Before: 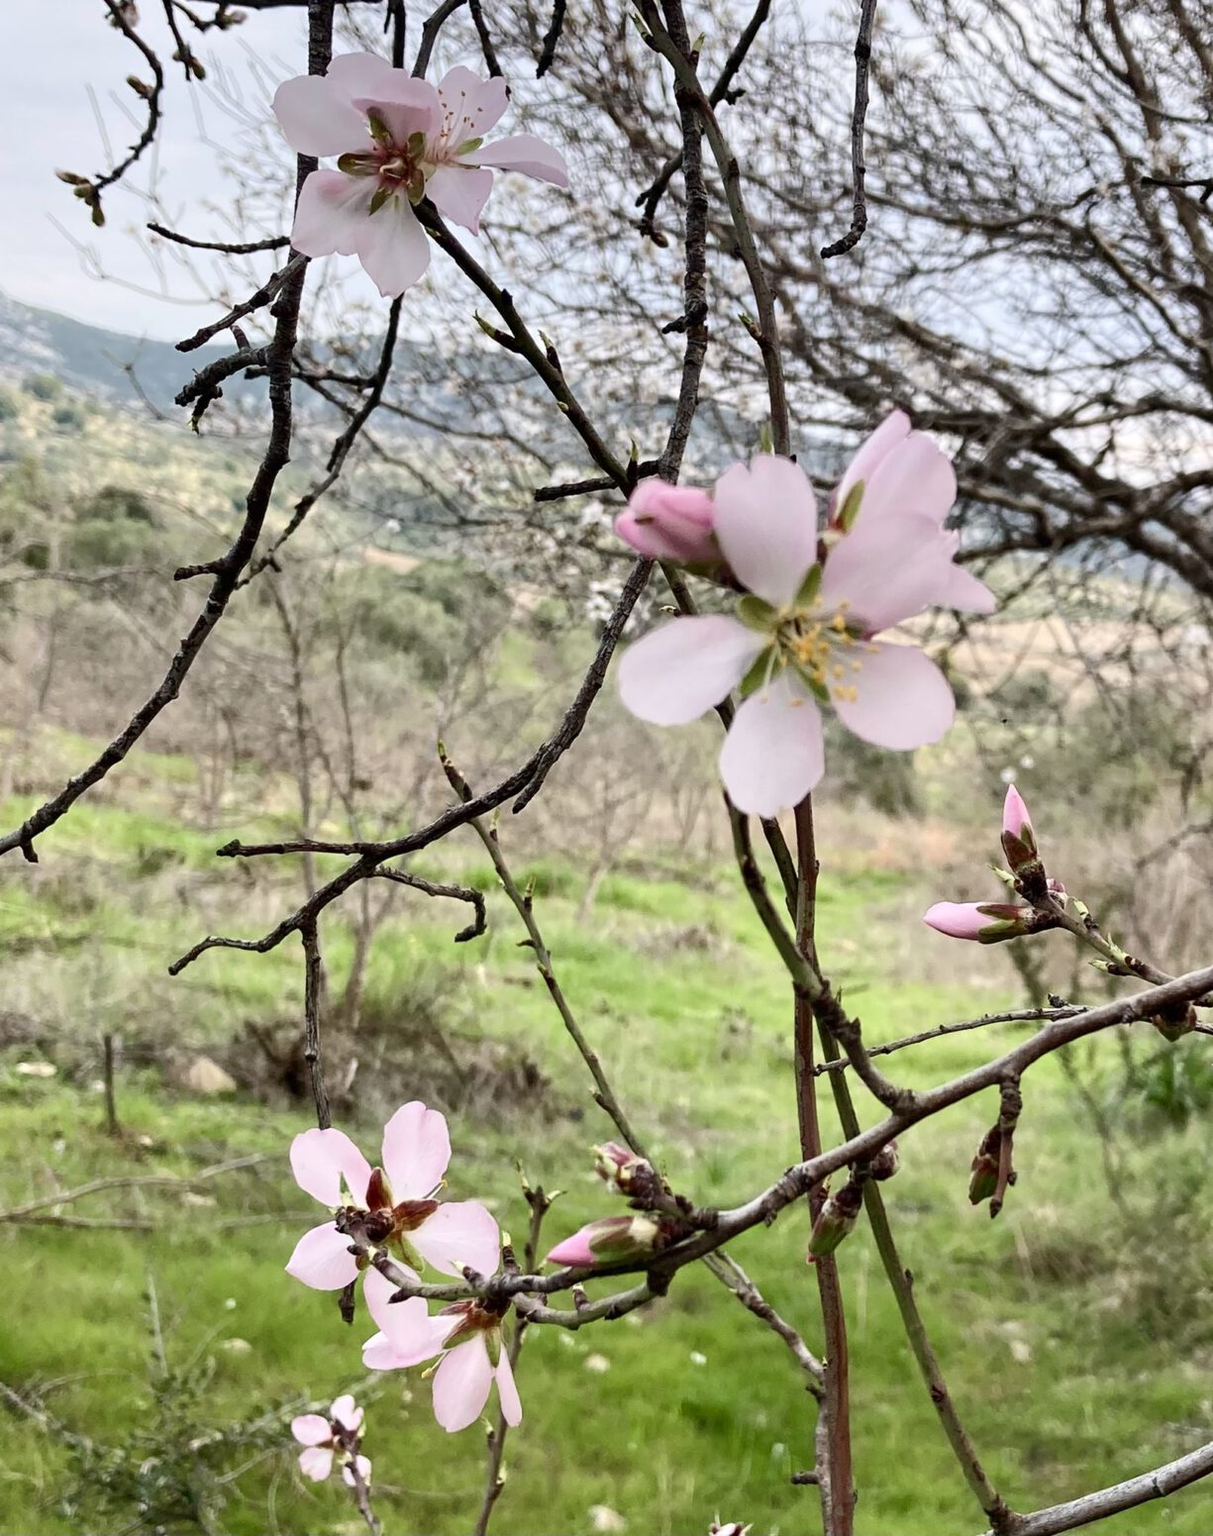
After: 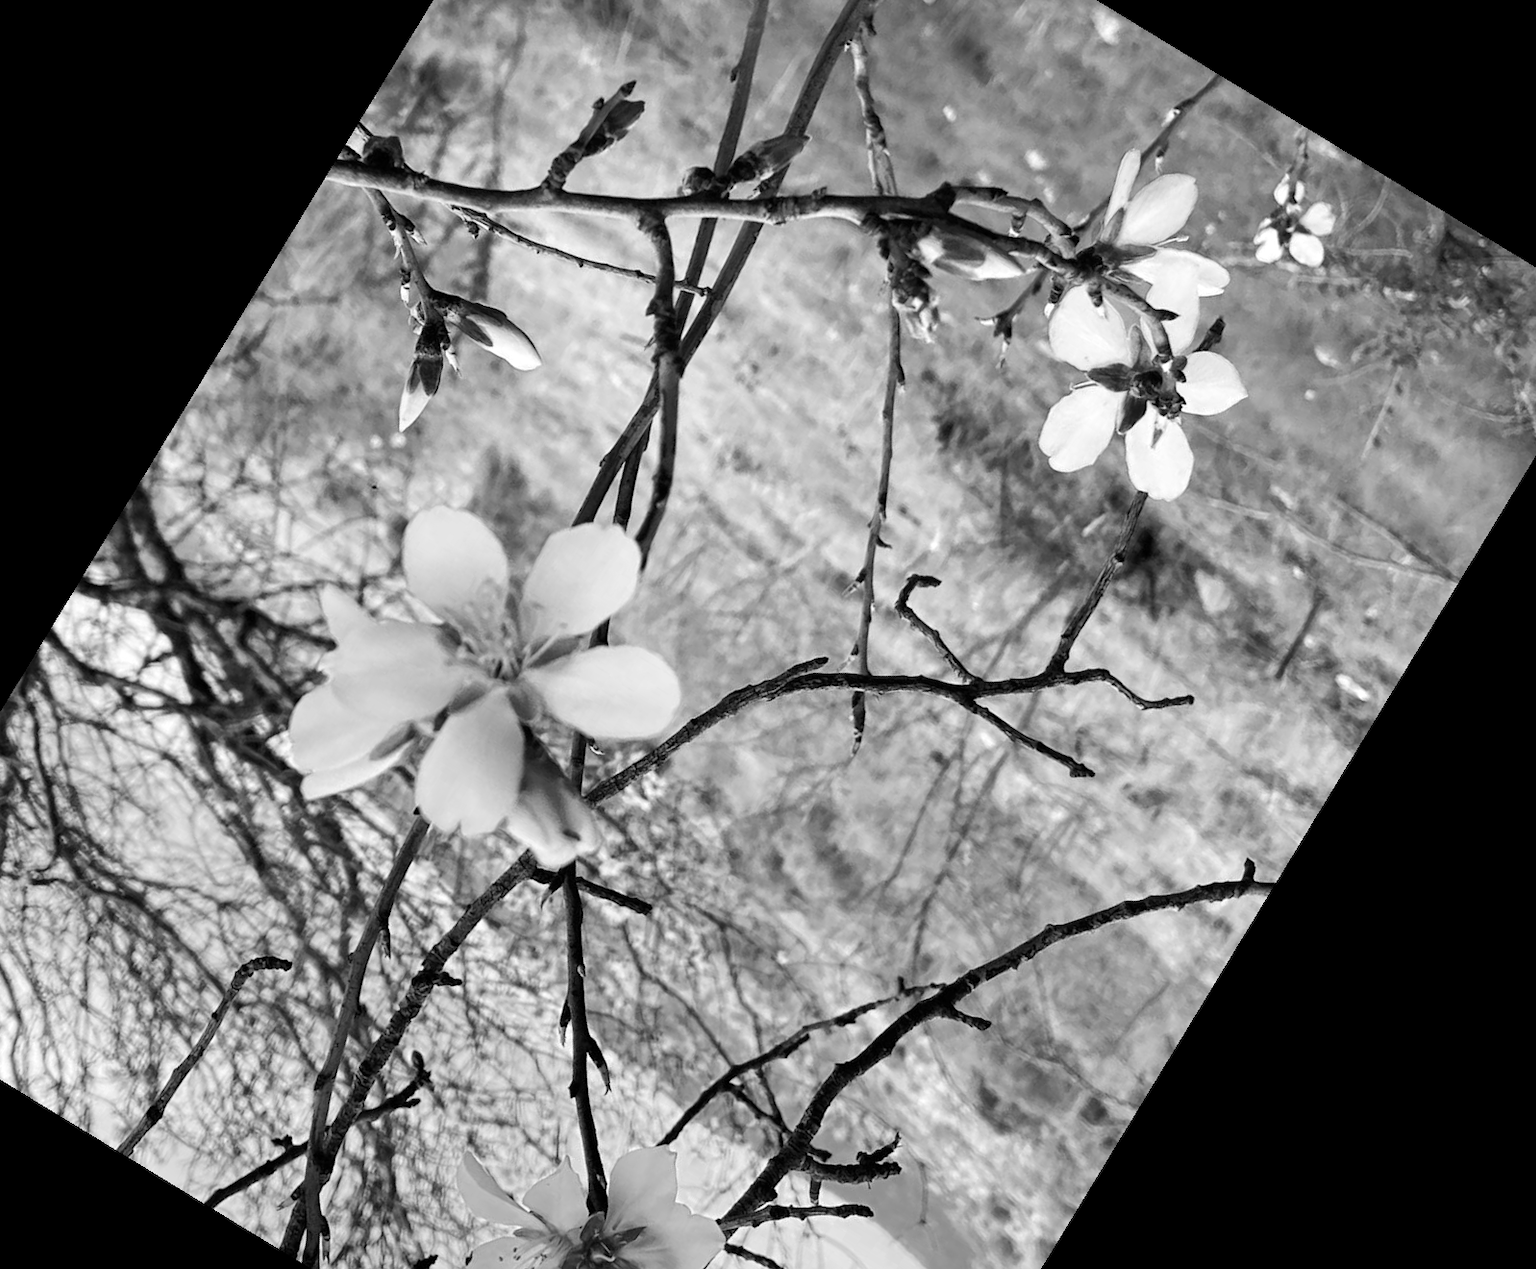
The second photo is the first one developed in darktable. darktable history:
color zones: curves: ch0 [(0.002, 0.593) (0.143, 0.417) (0.285, 0.541) (0.455, 0.289) (0.608, 0.327) (0.727, 0.283) (0.869, 0.571) (1, 0.603)]; ch1 [(0, 0) (0.143, 0) (0.286, 0) (0.429, 0) (0.571, 0) (0.714, 0) (0.857, 0)]
crop and rotate: angle 148.68°, left 9.111%, top 15.603%, right 4.588%, bottom 17.041%
